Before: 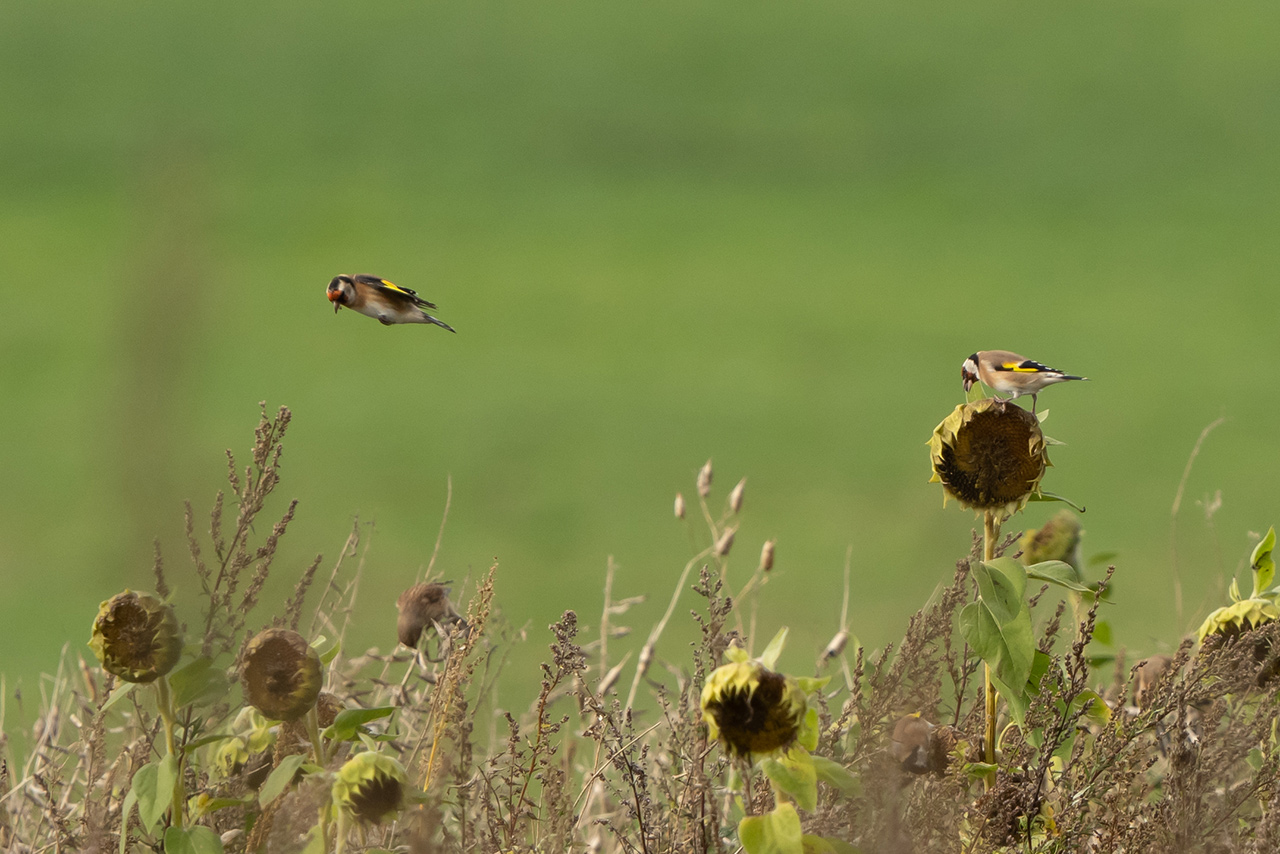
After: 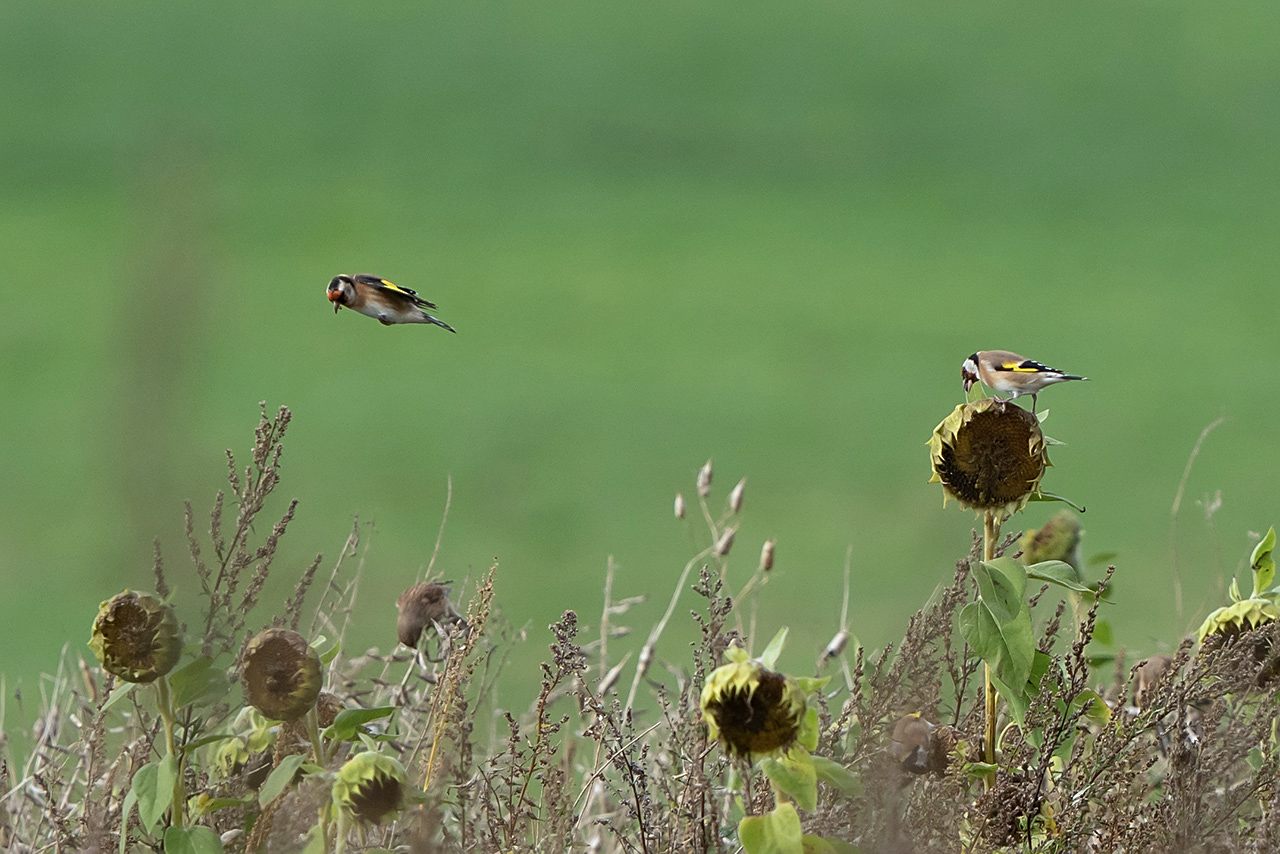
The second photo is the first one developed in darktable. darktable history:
sharpen: on, module defaults
white balance: emerald 1
color calibration: illuminant as shot in camera, x 0.378, y 0.381, temperature 4093.13 K, saturation algorithm version 1 (2020)
